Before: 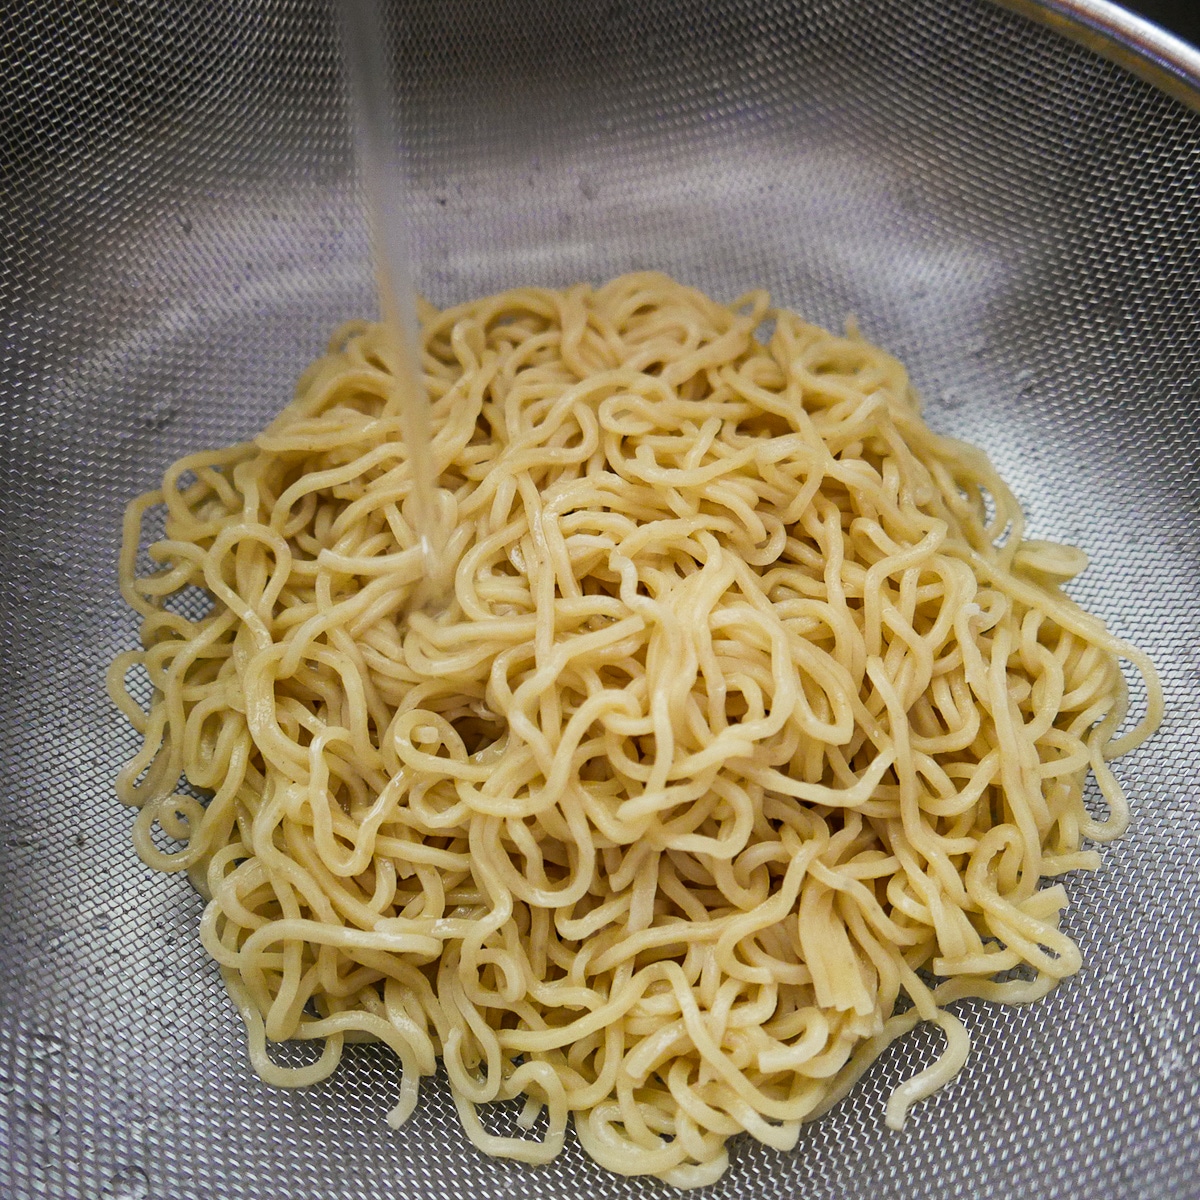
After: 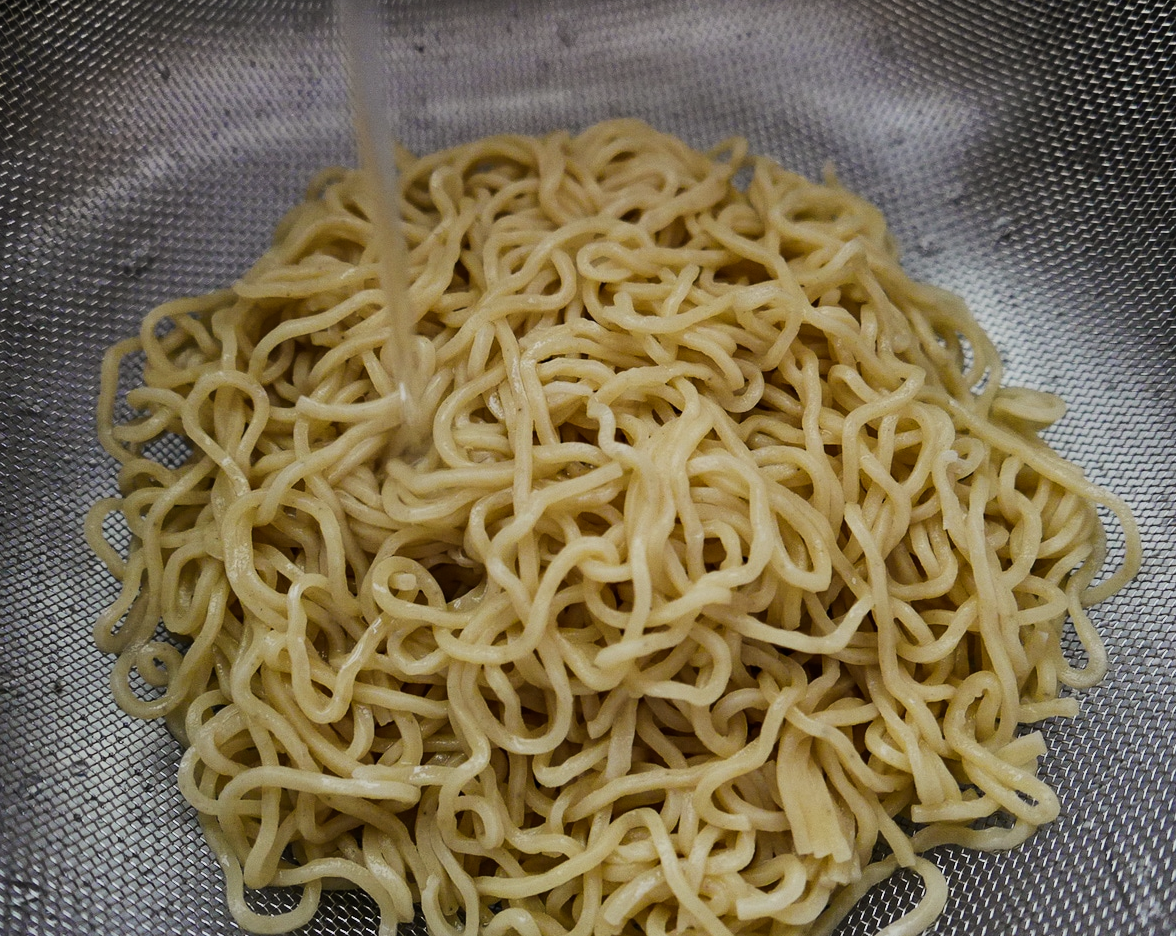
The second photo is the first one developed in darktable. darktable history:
exposure: exposure -0.942 EV, compensate highlight preservation false
crop and rotate: left 1.837%, top 12.792%, right 0.145%, bottom 9.14%
shadows and highlights: white point adjustment 0.125, highlights -69.46, soften with gaussian
tone equalizer: -8 EV -0.778 EV, -7 EV -0.71 EV, -6 EV -0.598 EV, -5 EV -0.363 EV, -3 EV 0.404 EV, -2 EV 0.6 EV, -1 EV 0.699 EV, +0 EV 0.77 EV, edges refinement/feathering 500, mask exposure compensation -1.57 EV, preserve details no
